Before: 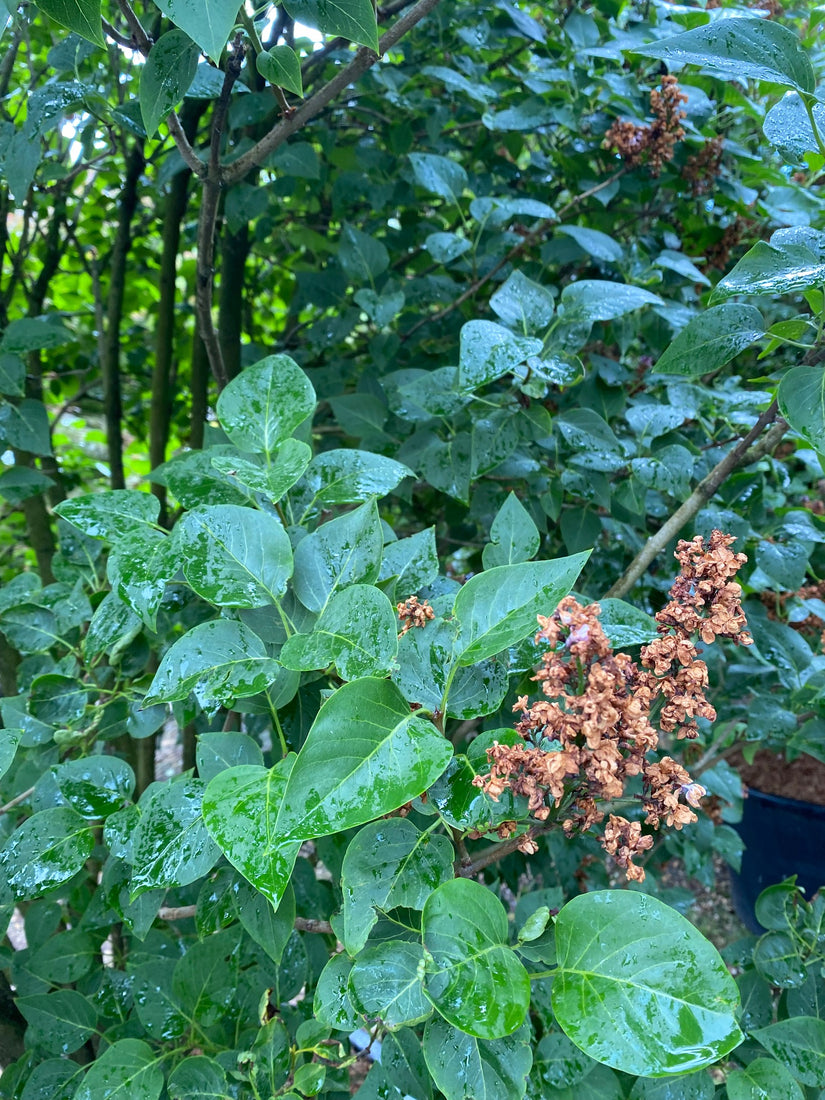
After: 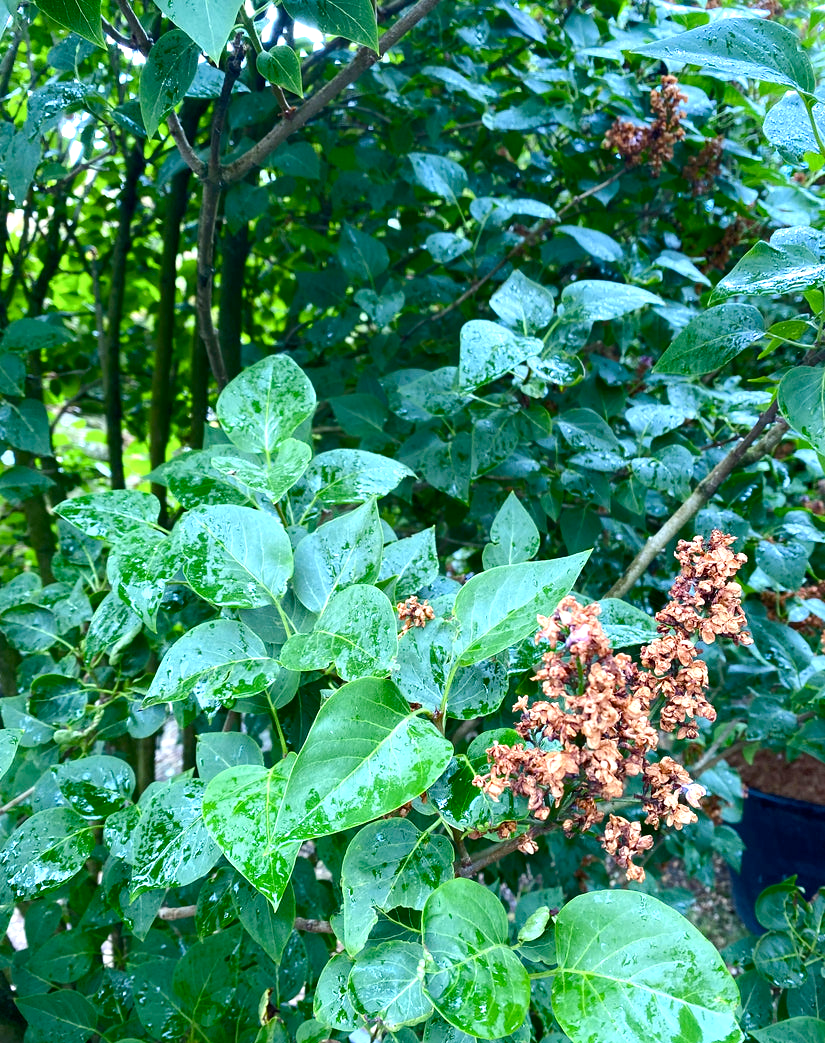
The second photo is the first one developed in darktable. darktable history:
crop and rotate: top 0%, bottom 5.097%
color balance rgb: perceptual saturation grading › global saturation 20%, perceptual saturation grading › highlights -25%, perceptual saturation grading › shadows 50%
tone equalizer: -8 EV 0.001 EV, -7 EV -0.002 EV, -6 EV 0.002 EV, -5 EV -0.03 EV, -4 EV -0.116 EV, -3 EV -0.169 EV, -2 EV 0.24 EV, -1 EV 0.702 EV, +0 EV 0.493 EV
